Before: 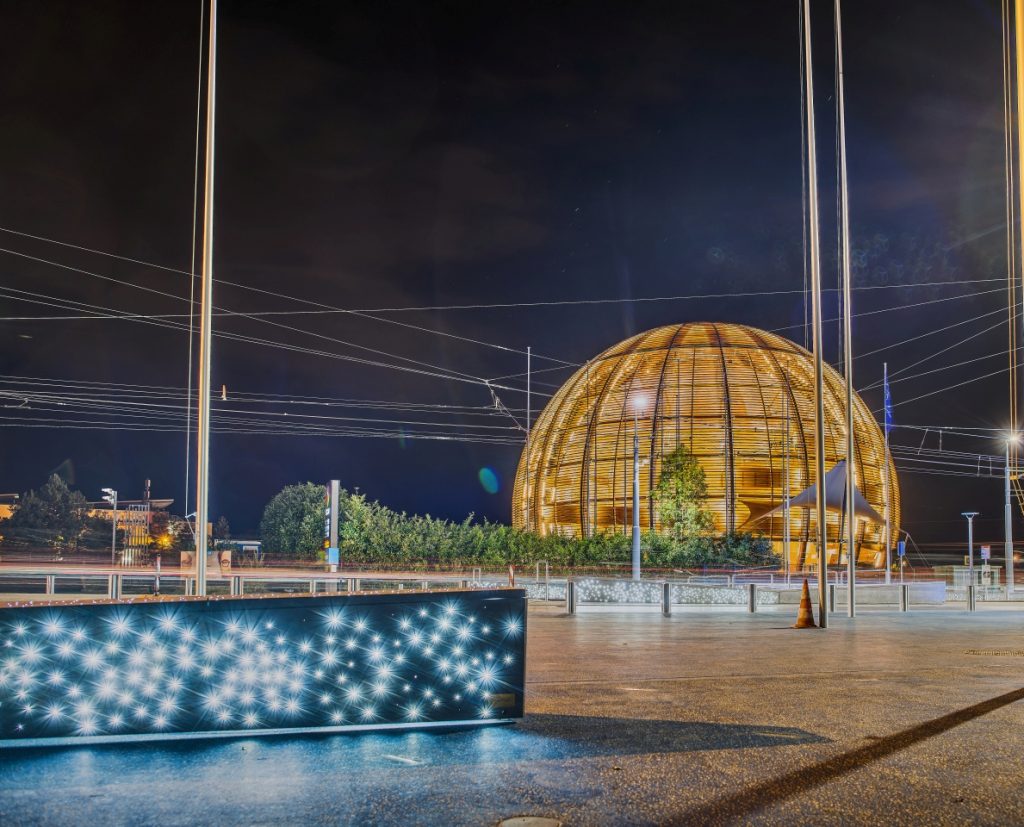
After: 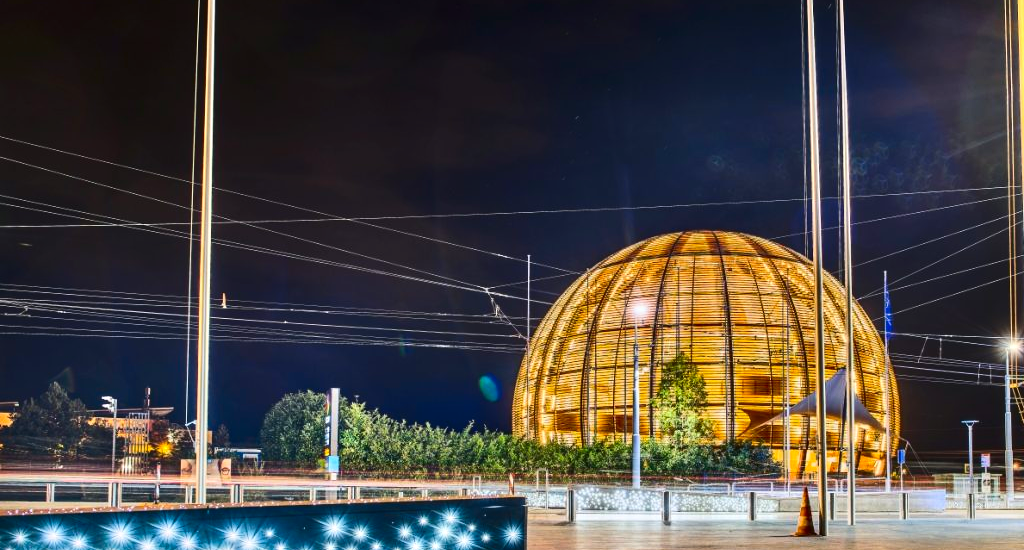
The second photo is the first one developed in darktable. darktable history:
exposure: black level correction -0.002, exposure 0.546 EV, compensate exposure bias true, compensate highlight preservation false
crop: top 11.186%, bottom 22.273%
tone curve: curves: ch0 [(0, 0) (0.003, 0.003) (0.011, 0.011) (0.025, 0.024) (0.044, 0.043) (0.069, 0.068) (0.1, 0.098) (0.136, 0.133) (0.177, 0.173) (0.224, 0.22) (0.277, 0.271) (0.335, 0.328) (0.399, 0.39) (0.468, 0.458) (0.543, 0.563) (0.623, 0.64) (0.709, 0.722) (0.801, 0.809) (0.898, 0.902) (1, 1)], color space Lab, linked channels, preserve colors none
contrast brightness saturation: contrast 0.189, brightness -0.101, saturation 0.215
